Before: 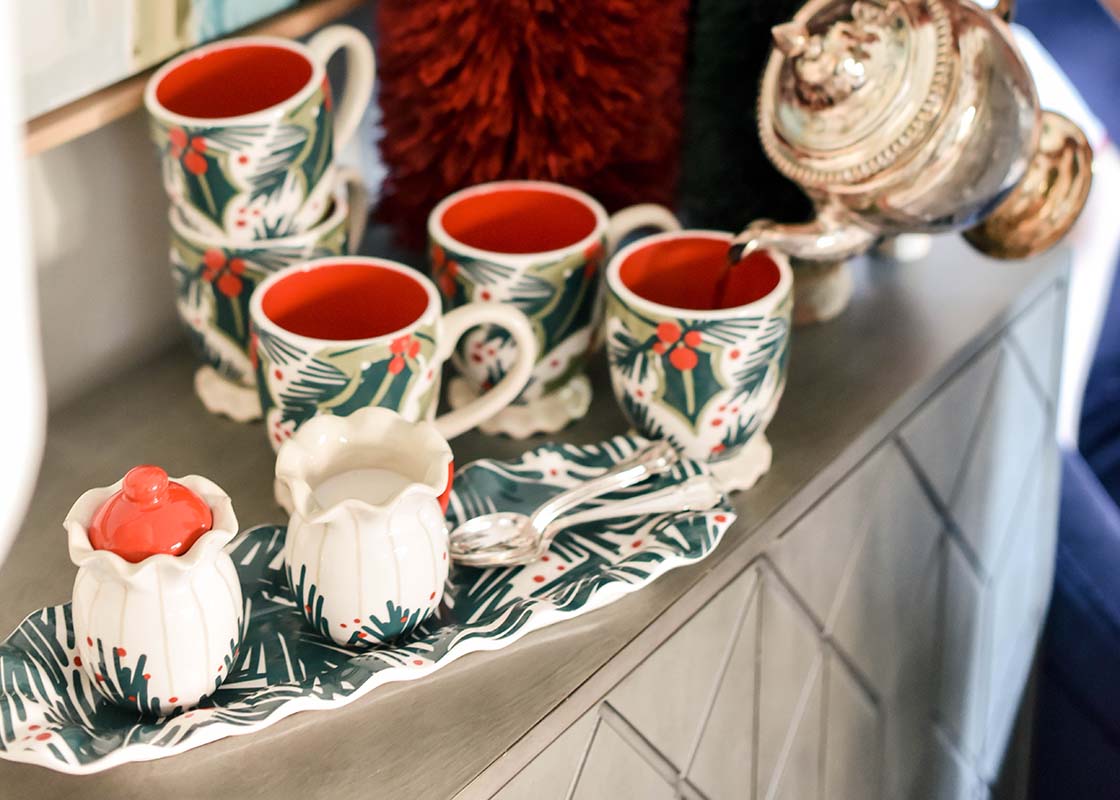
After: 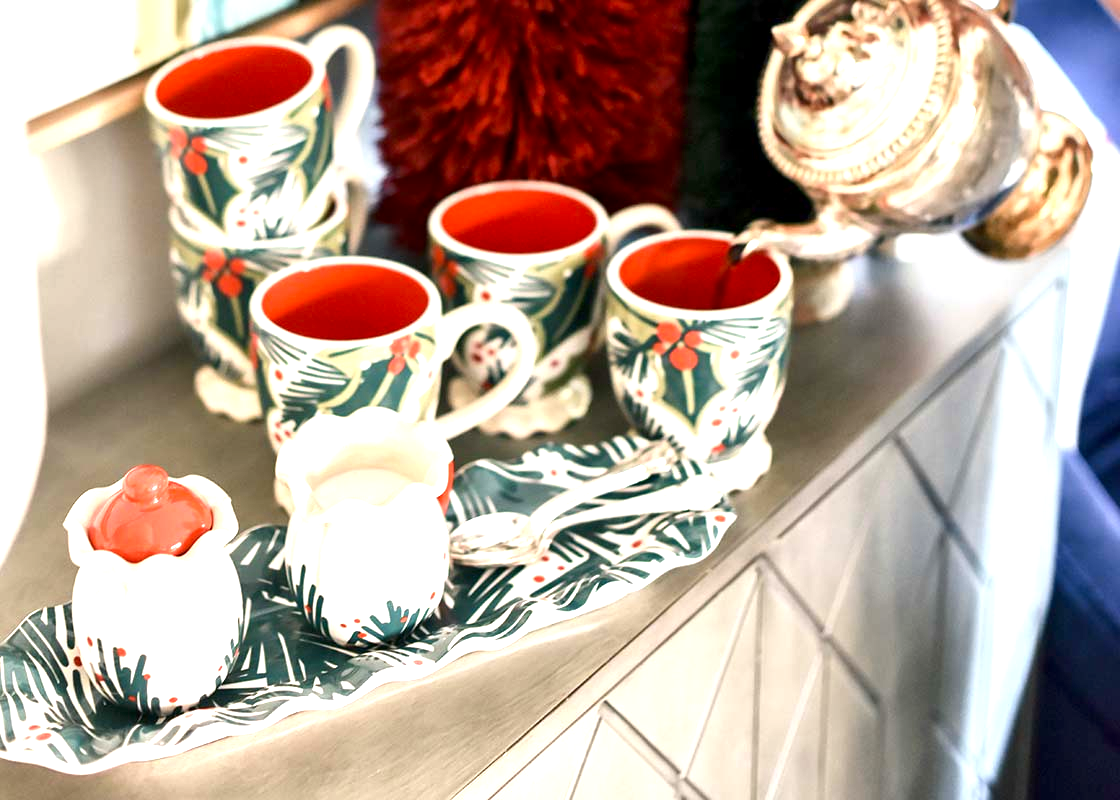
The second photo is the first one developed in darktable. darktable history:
contrast brightness saturation: contrast 0.03, brightness -0.04
exposure: black level correction 0.001, exposure 1 EV, compensate highlight preservation false
